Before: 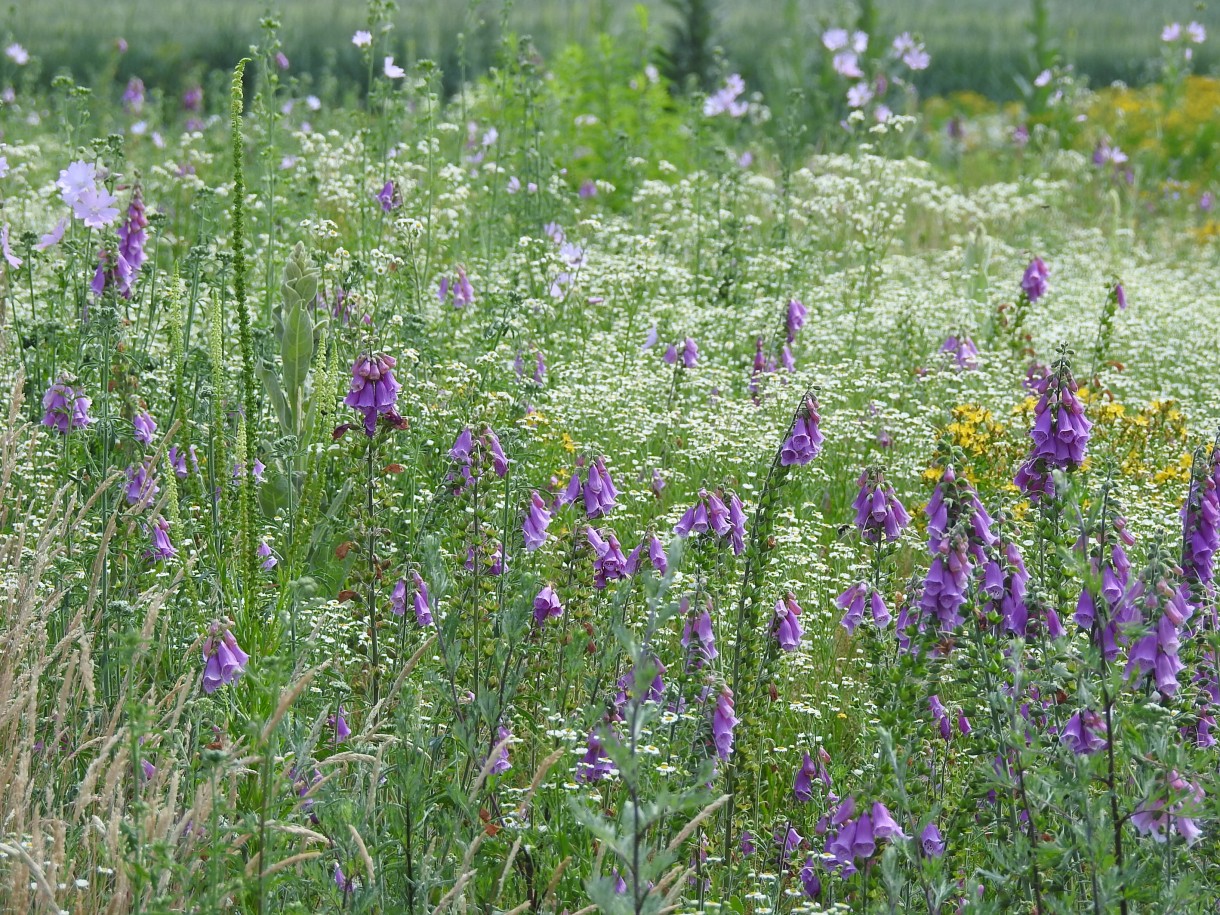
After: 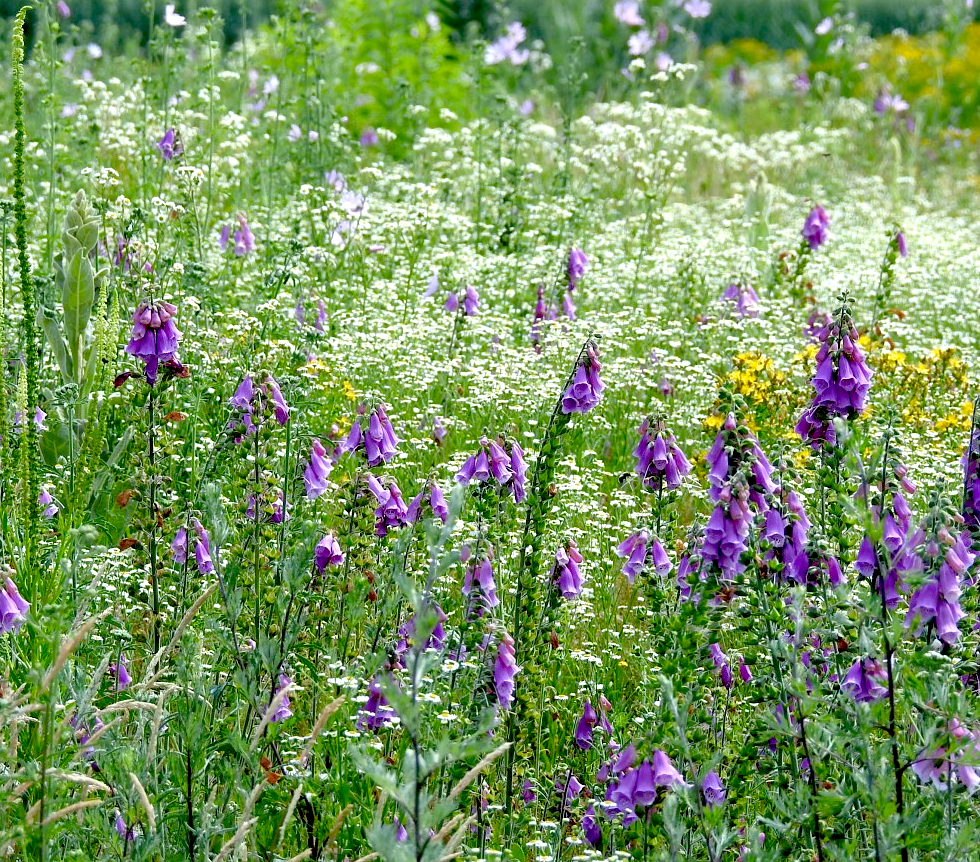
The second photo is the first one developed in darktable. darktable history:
exposure: black level correction 0.039, exposure 0.499 EV, compensate highlight preservation false
shadows and highlights: shadows 25.96, highlights -23.89
crop and rotate: left 17.964%, top 5.788%, right 1.681%
